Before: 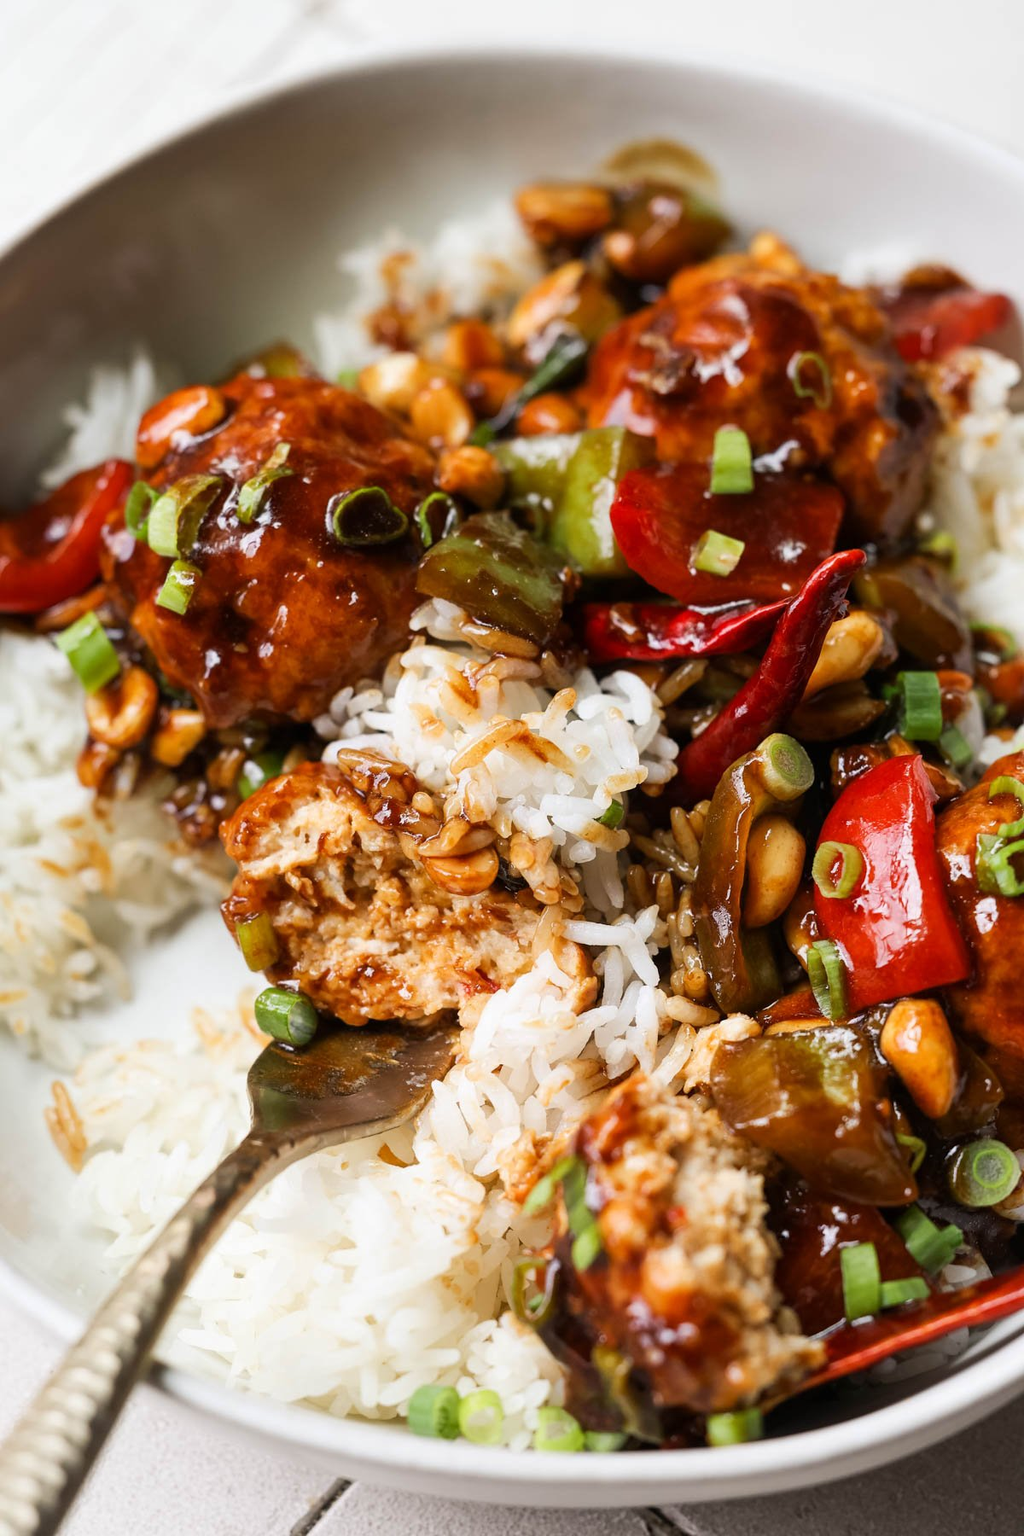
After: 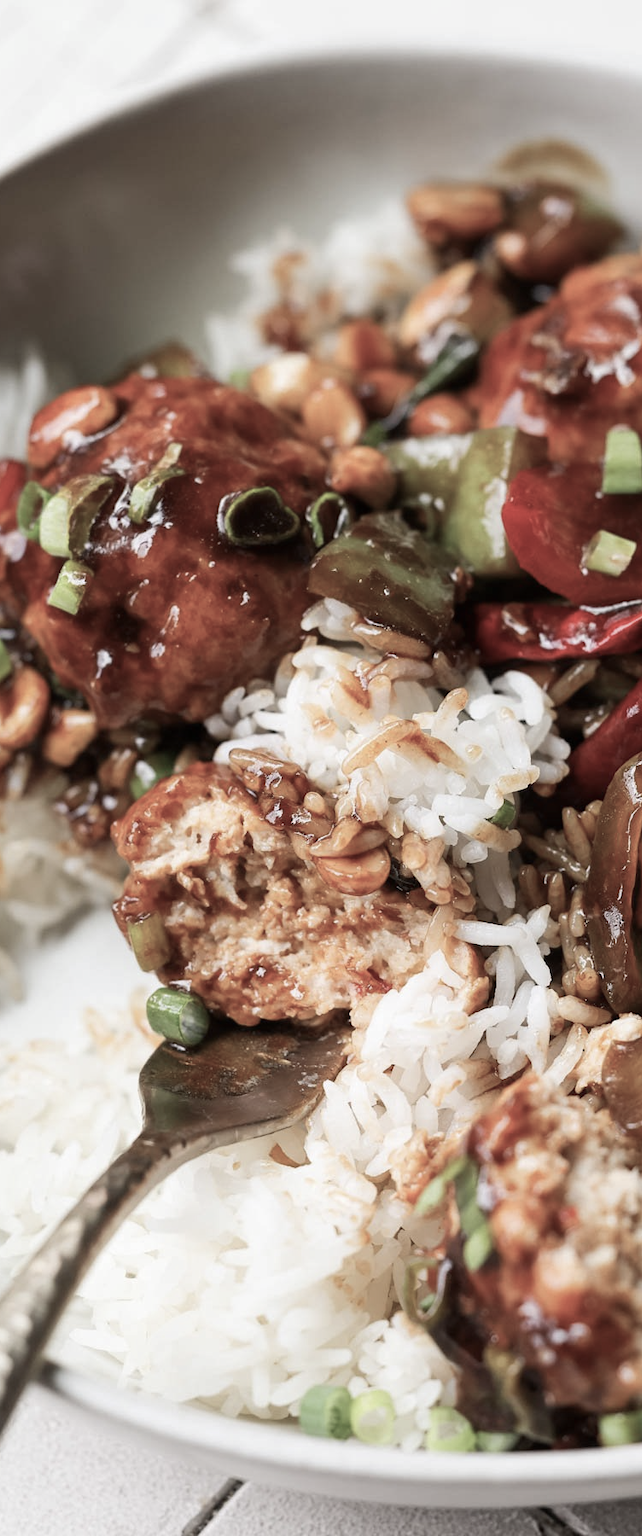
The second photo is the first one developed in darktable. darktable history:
color balance rgb: linear chroma grading › global chroma -16.06%, perceptual saturation grading › global saturation -32.85%, global vibrance -23.56%
crop: left 10.644%, right 26.528%
